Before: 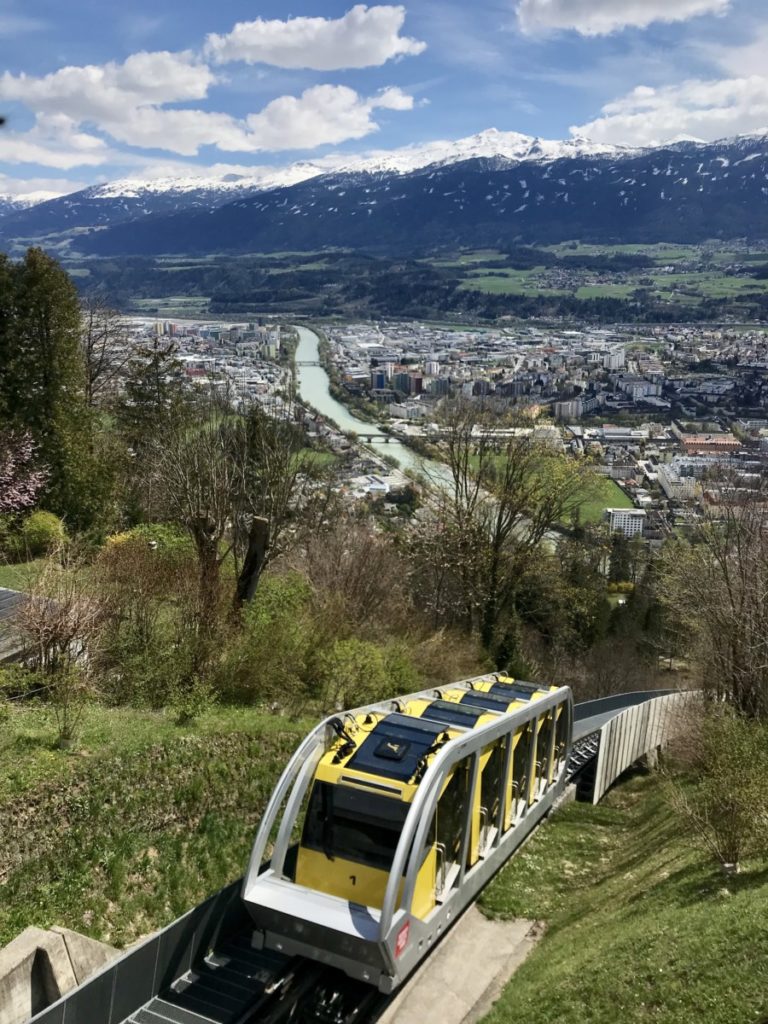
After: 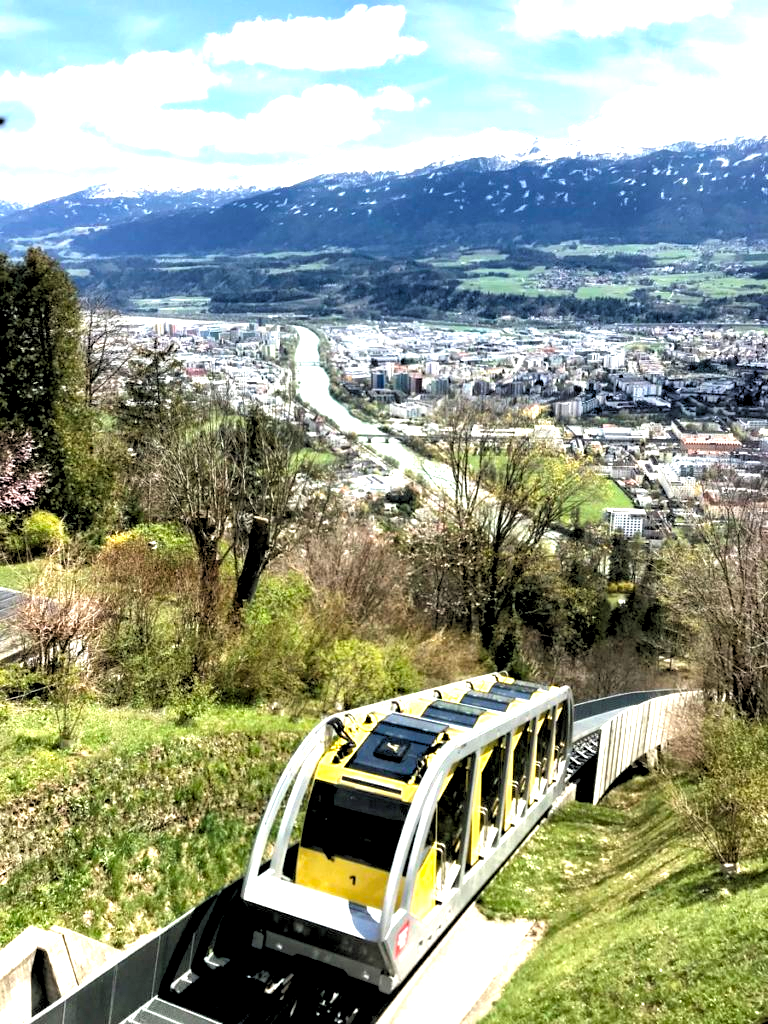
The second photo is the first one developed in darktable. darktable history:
exposure: black level correction 0, exposure 1.5 EV, compensate exposure bias true, compensate highlight preservation false
rgb levels: levels [[0.034, 0.472, 0.904], [0, 0.5, 1], [0, 0.5, 1]]
